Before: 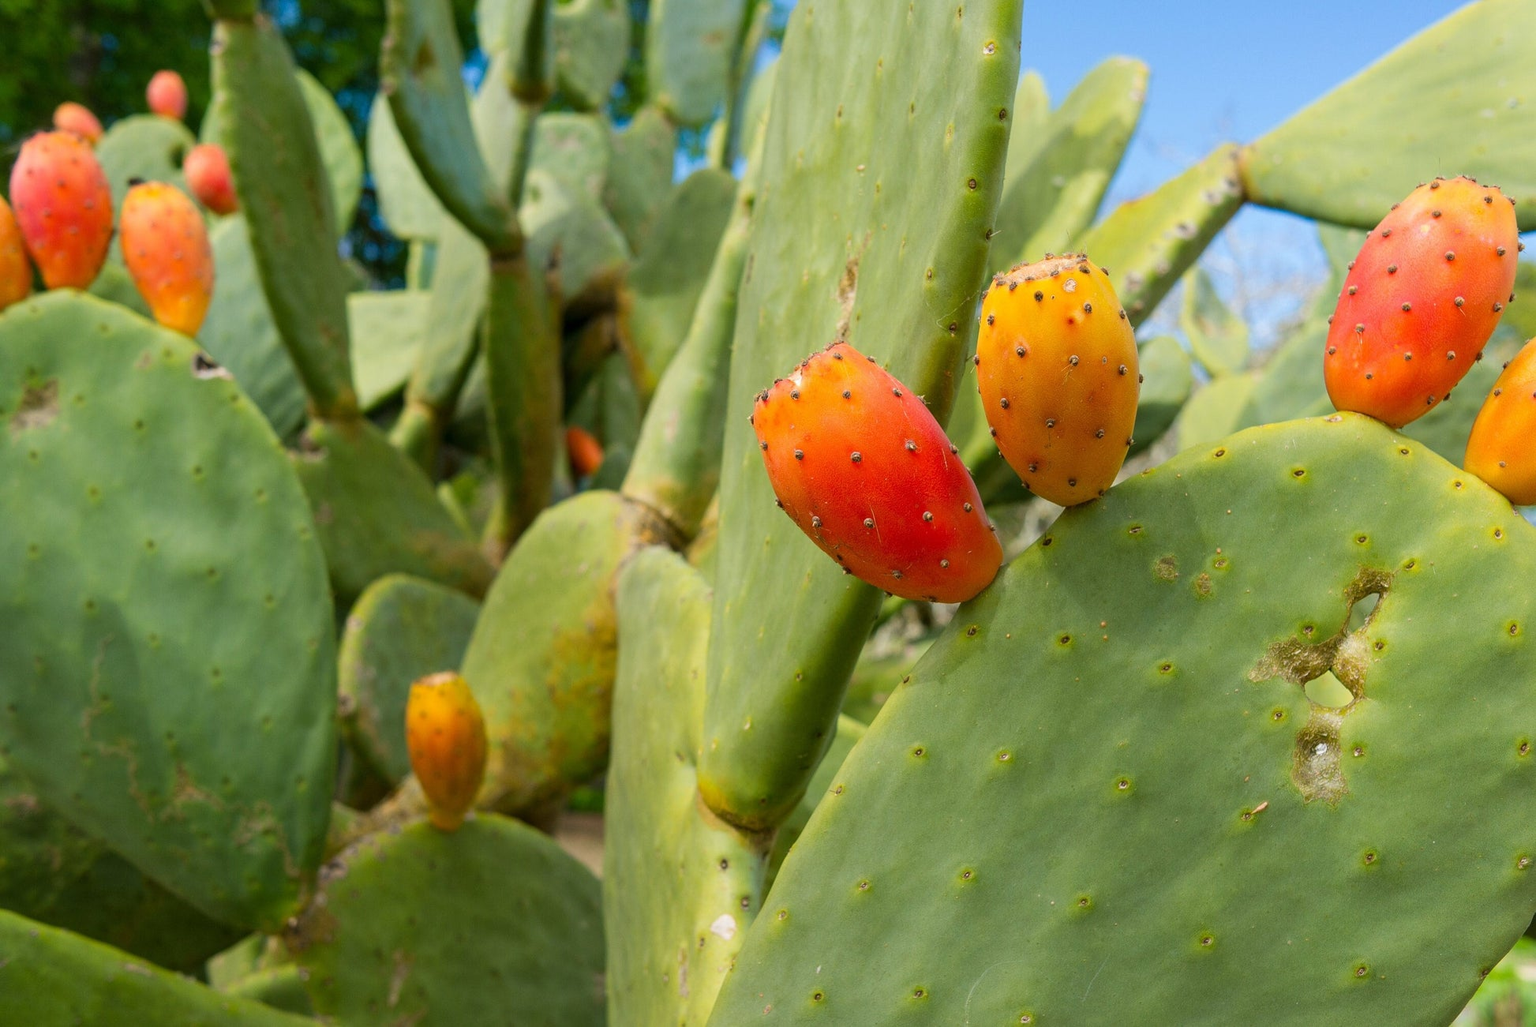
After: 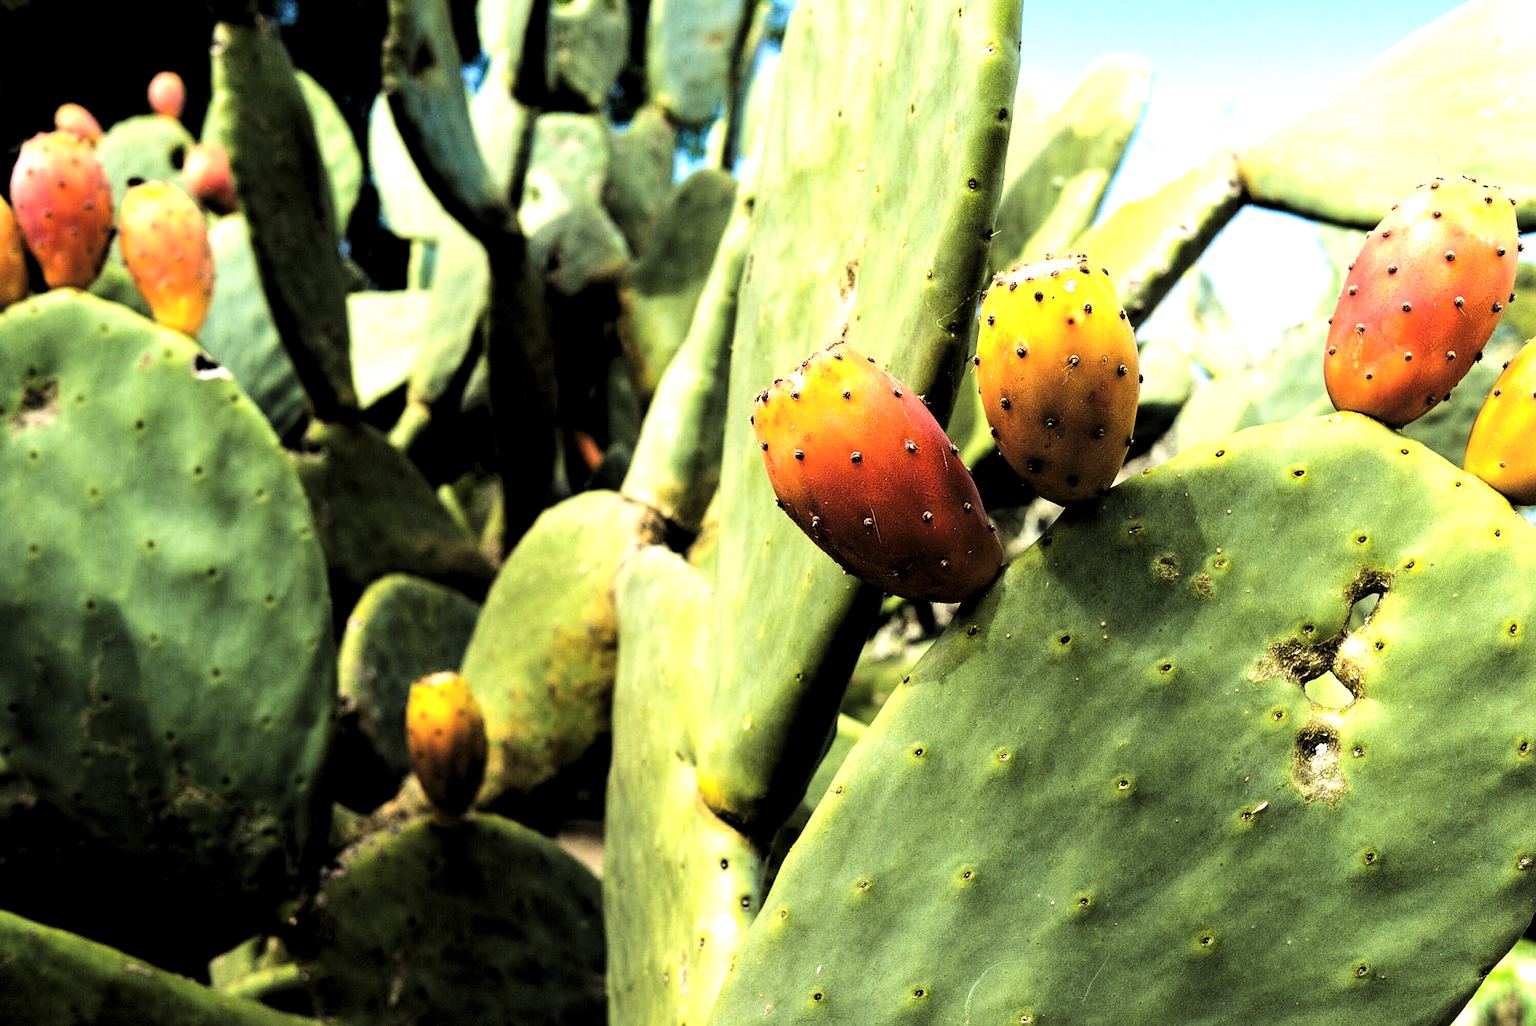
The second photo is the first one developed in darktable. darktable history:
exposure: black level correction 0, exposure 1.2 EV, compensate exposure bias true, compensate highlight preservation false
velvia: on, module defaults
levels: mode automatic, black 8.58%, gray 59.42%, levels [0, 0.445, 1]
contrast brightness saturation: contrast 0.22
